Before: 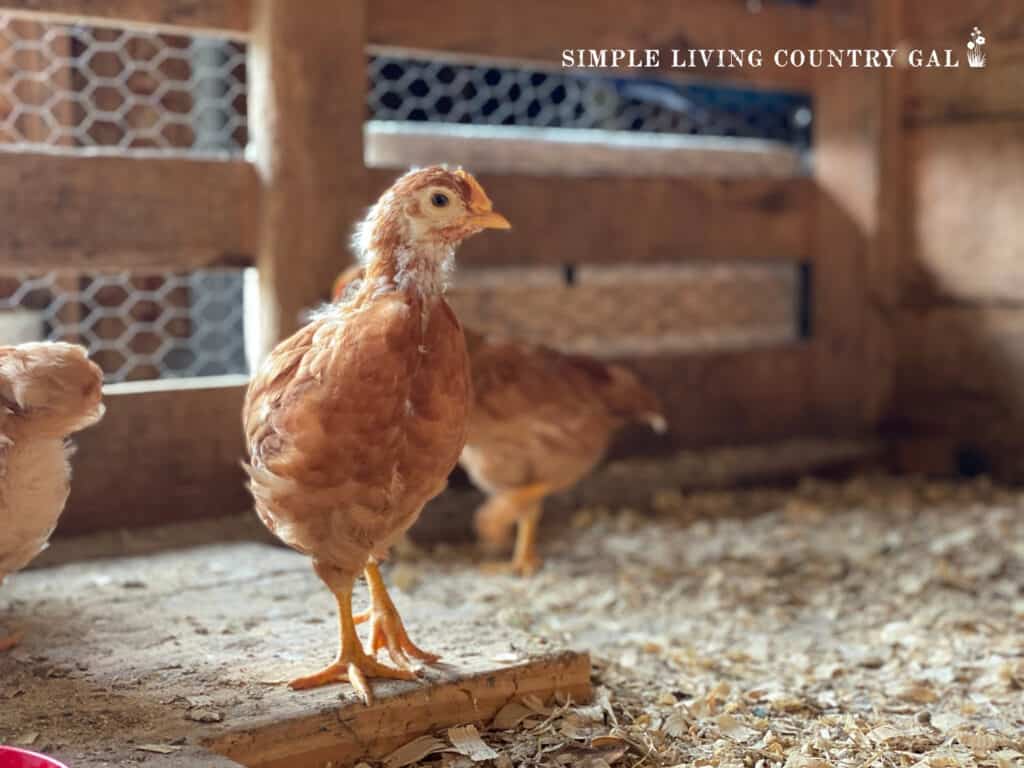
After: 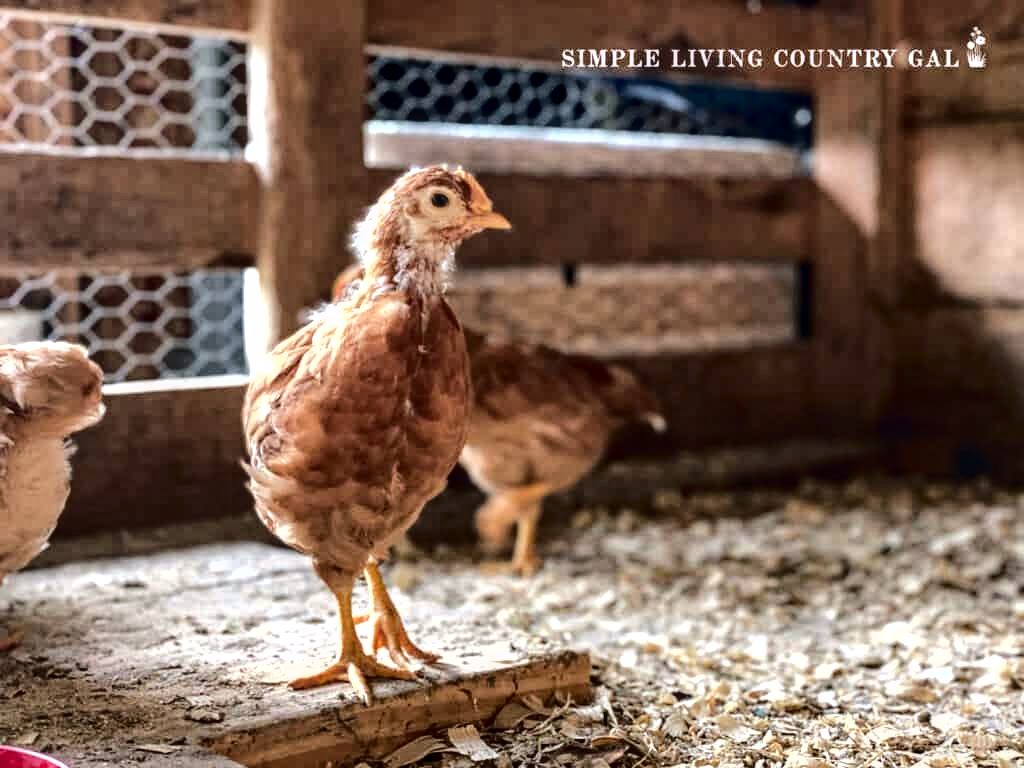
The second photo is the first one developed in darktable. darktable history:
fill light: exposure -2 EV, width 8.6
haze removal: compatibility mode true, adaptive false
local contrast: on, module defaults
color balance rgb: shadows lift › chroma 2%, shadows lift › hue 135.47°, highlights gain › chroma 2%, highlights gain › hue 291.01°, global offset › luminance 0.5%, perceptual saturation grading › global saturation -10.8%, perceptual saturation grading › highlights -26.83%, perceptual saturation grading › shadows 21.25%, perceptual brilliance grading › highlights 17.77%, perceptual brilliance grading › mid-tones 31.71%, perceptual brilliance grading › shadows -31.01%, global vibrance 24.91%
